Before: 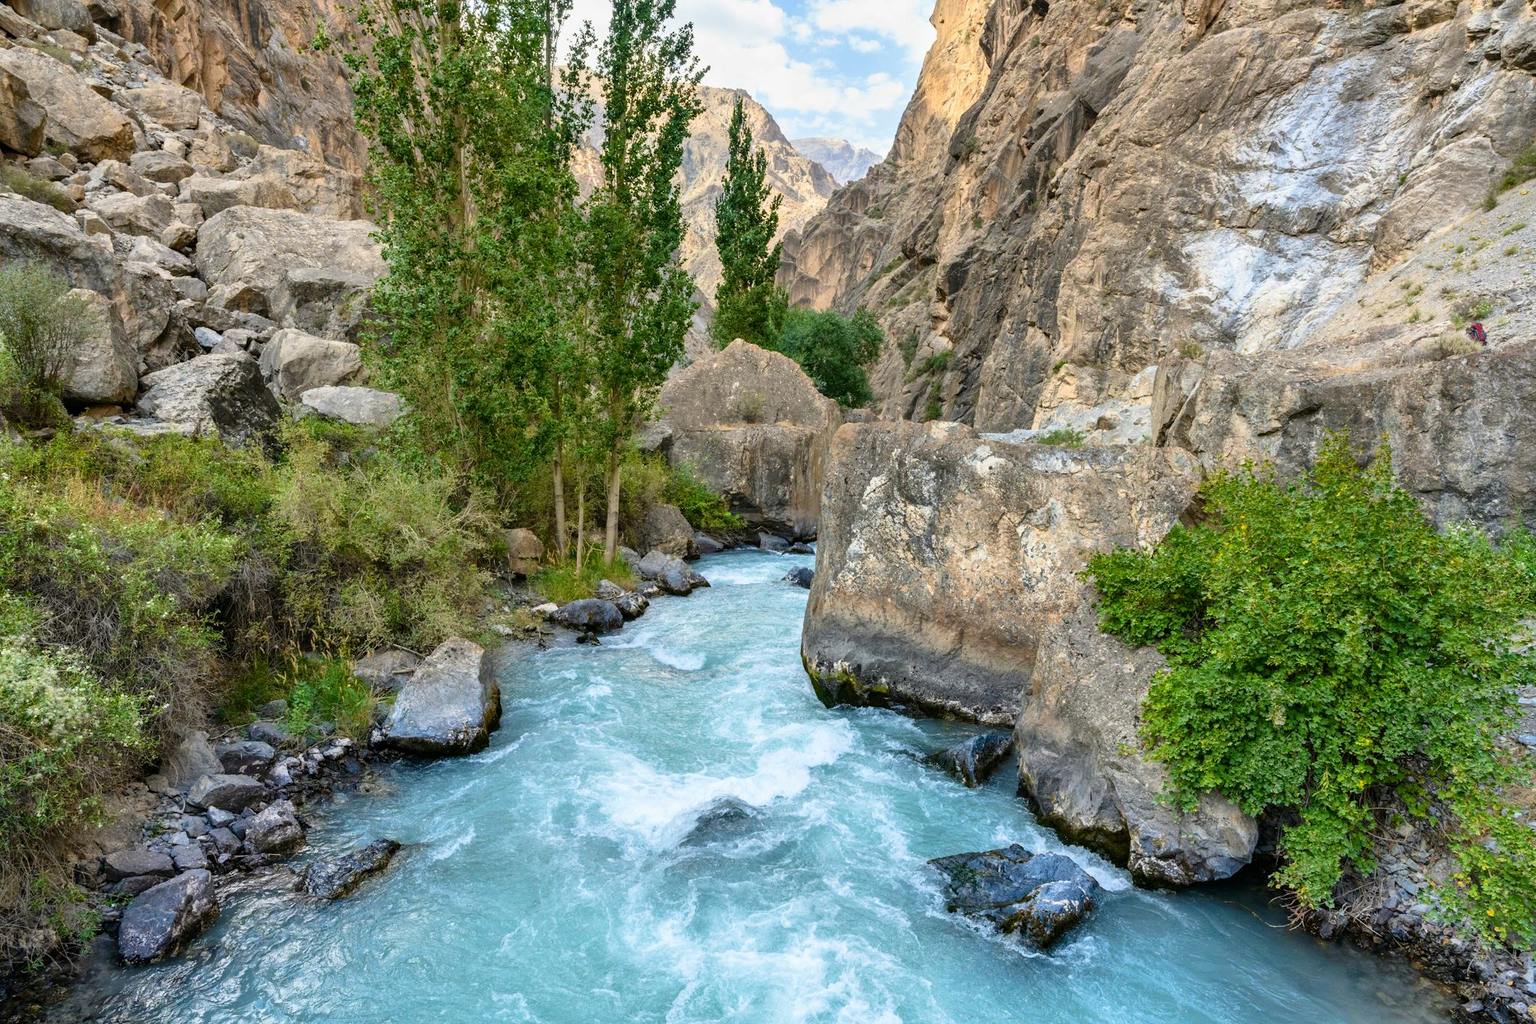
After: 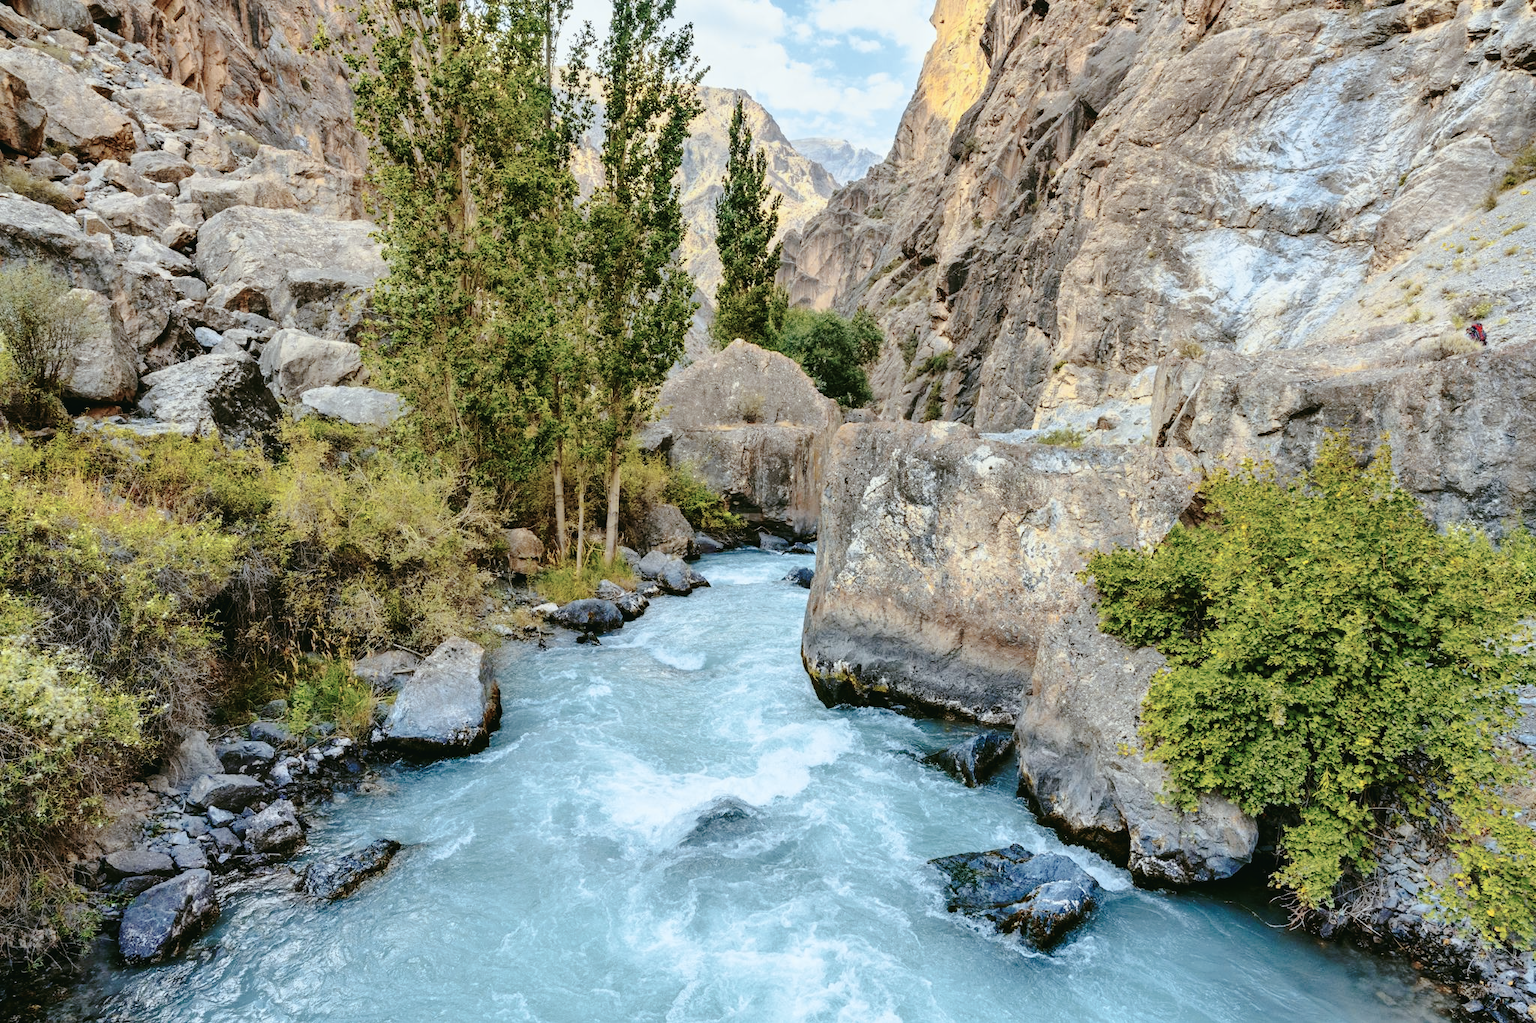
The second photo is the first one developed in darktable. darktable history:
tone curve: curves: ch0 [(0, 0) (0.003, 0.026) (0.011, 0.025) (0.025, 0.022) (0.044, 0.022) (0.069, 0.028) (0.1, 0.041) (0.136, 0.062) (0.177, 0.103) (0.224, 0.167) (0.277, 0.242) (0.335, 0.343) (0.399, 0.452) (0.468, 0.539) (0.543, 0.614) (0.623, 0.683) (0.709, 0.749) (0.801, 0.827) (0.898, 0.918) (1, 1)], preserve colors none
color look up table: target L [95.96, 93.66, 92.68, 94.19, 92.25, 77.95, 70.13, 70.73, 67.74, 54.73, 49.91, 12.57, 200.18, 85.93, 74.48, 77, 72.94, 62.02, 54.99, 53.82, 43.66, 35.16, 30.74, 13.75, 14.81, 6.376, 82.62, 67.51, 68.1, 48.27, 54.09, 53.24, 52.3, 33.05, 49.12, 15.8, 34.44, 29.78, 17.54, 12.57, 13.17, 3.767, 91.86, 76.59, 76.82, 57.11, 57.13, 40.66, 38.11], target a [-16.3, -12.72, -19.73, -12.94, -21.84, -28.38, -3.297, -8.718, -27.92, -24.31, -10.85, -10.46, 0, 3.955, 27.32, 10.33, 31.36, 53.46, 72.64, 72.25, 17.42, 41.55, 22.88, 26.9, 6.16, -8.443, 2.177, 42.97, 35.09, 17.22, 17, 79.45, 79.76, 5.895, 72.92, 31.08, 40.94, 6.002, 26.7, 31.01, 18.64, 30.27, -19.76, -20.84, -22.11, -7.52, -19.52, -8.928, -6.73], target b [72.86, -2.862, 65.97, 71.65, 66.75, 7.325, 5.091, 44.29, 47.45, 30.2, 28.4, 10.84, 0, 18.73, 18.29, 59.76, 62.32, 19.17, 39.67, 28.36, 26.11, 34.08, 5.33, 23.48, 13.64, 10.39, -8.195, -11.11, -1.51, -29.95, -6.49, 23.99, 23.37, -43.22, 30.43, -38.57, 10.08, -7.322, -40.35, -36.83, -30.99, -26.41, -4.821, -21.08, -18.08, -32.33, -26.15, -4.608, -26.73], num patches 49
